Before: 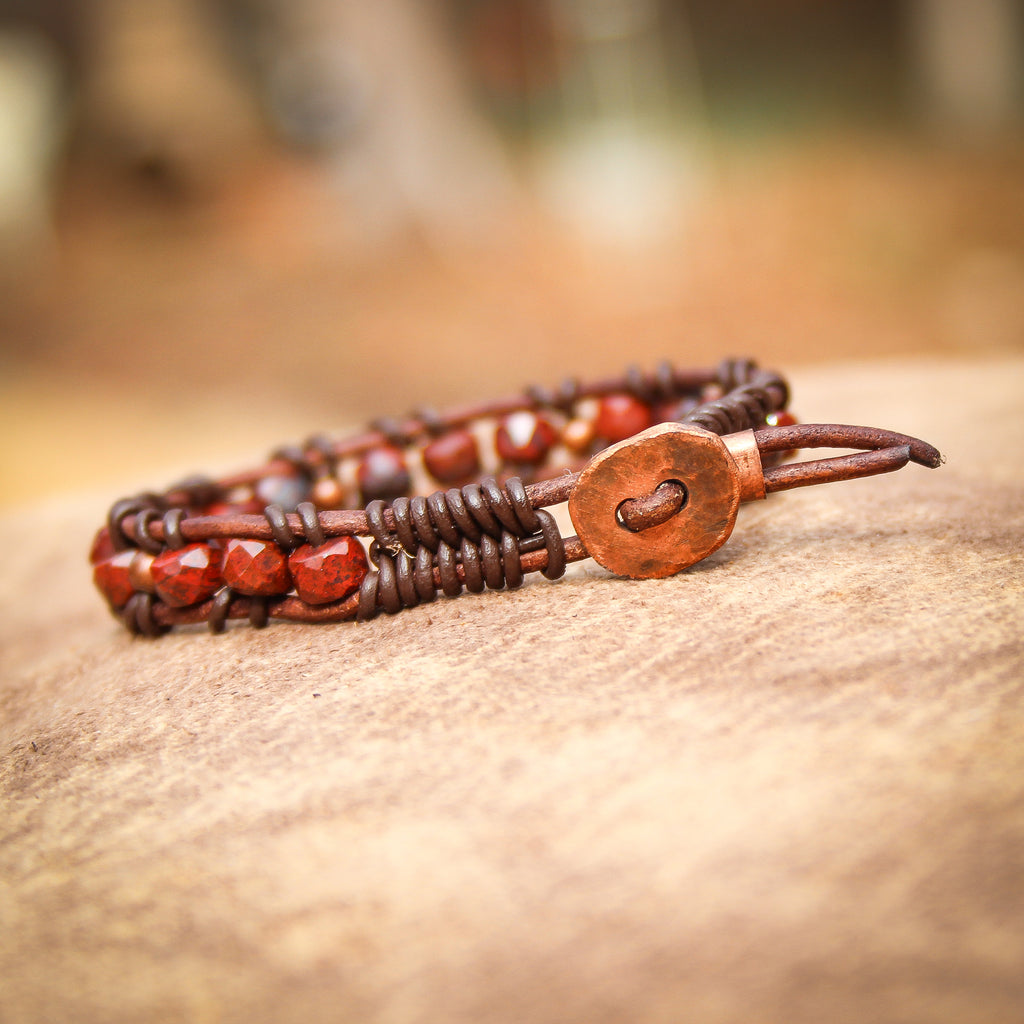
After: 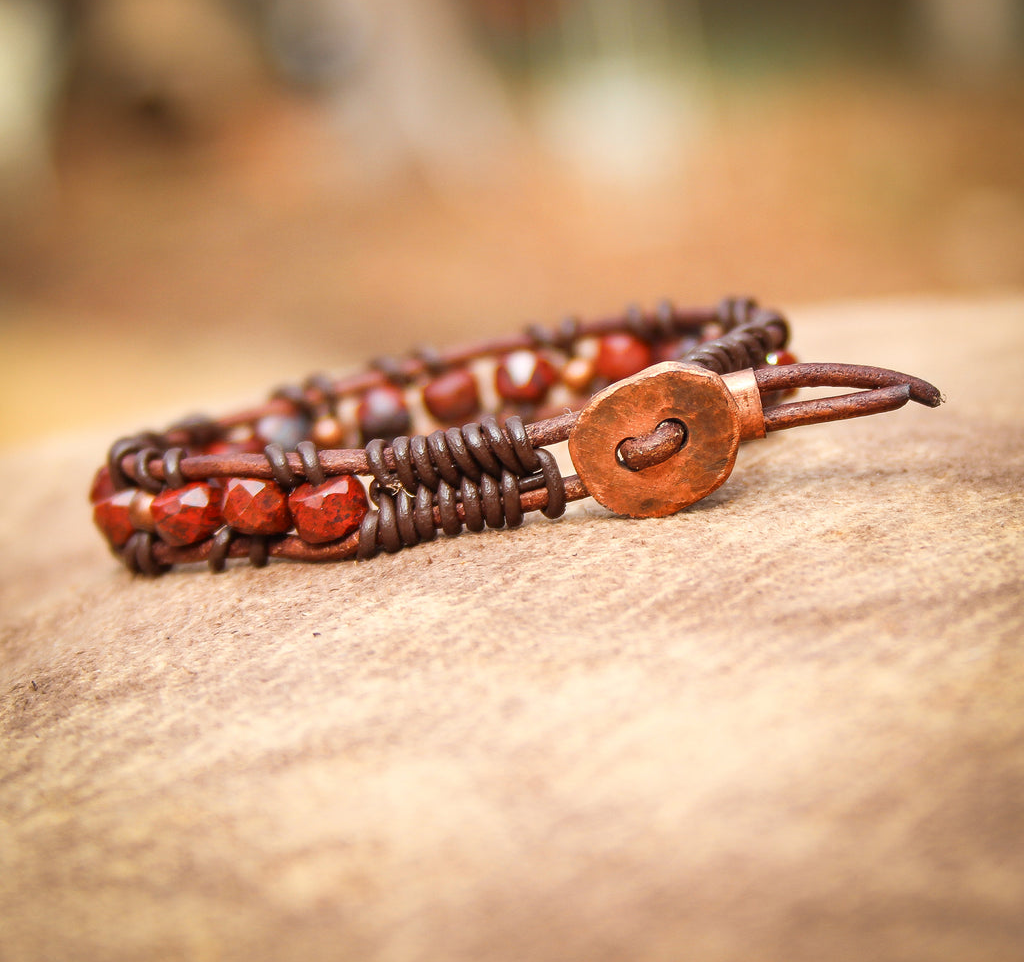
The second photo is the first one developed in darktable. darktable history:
crop and rotate: top 6.047%
